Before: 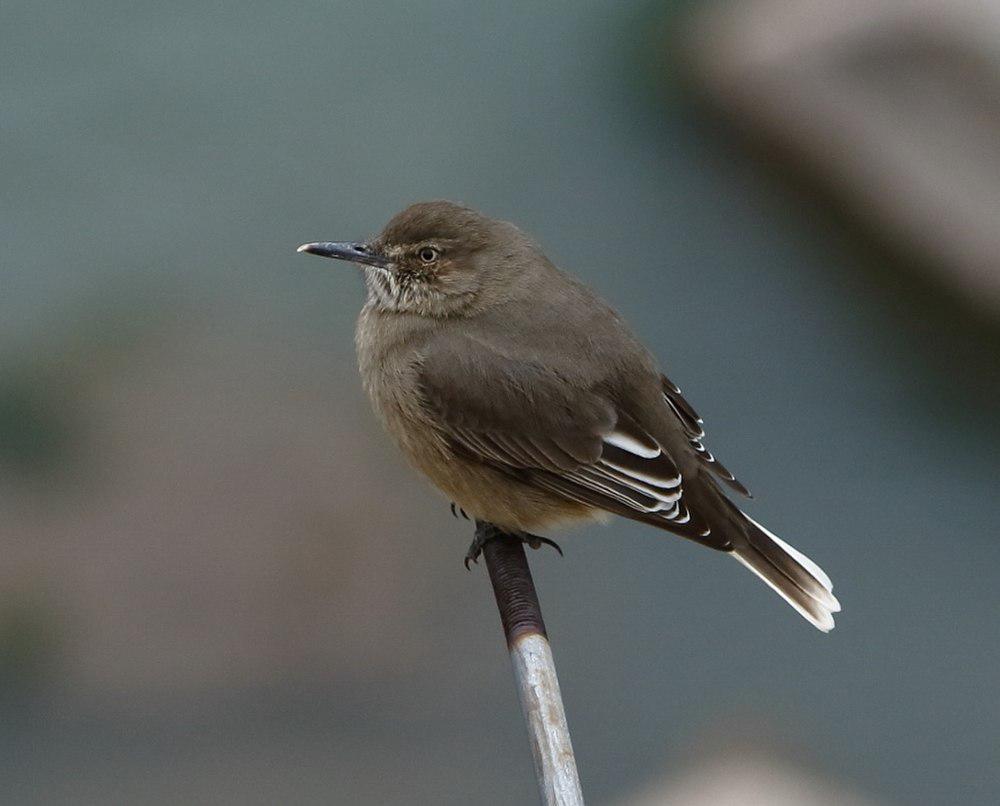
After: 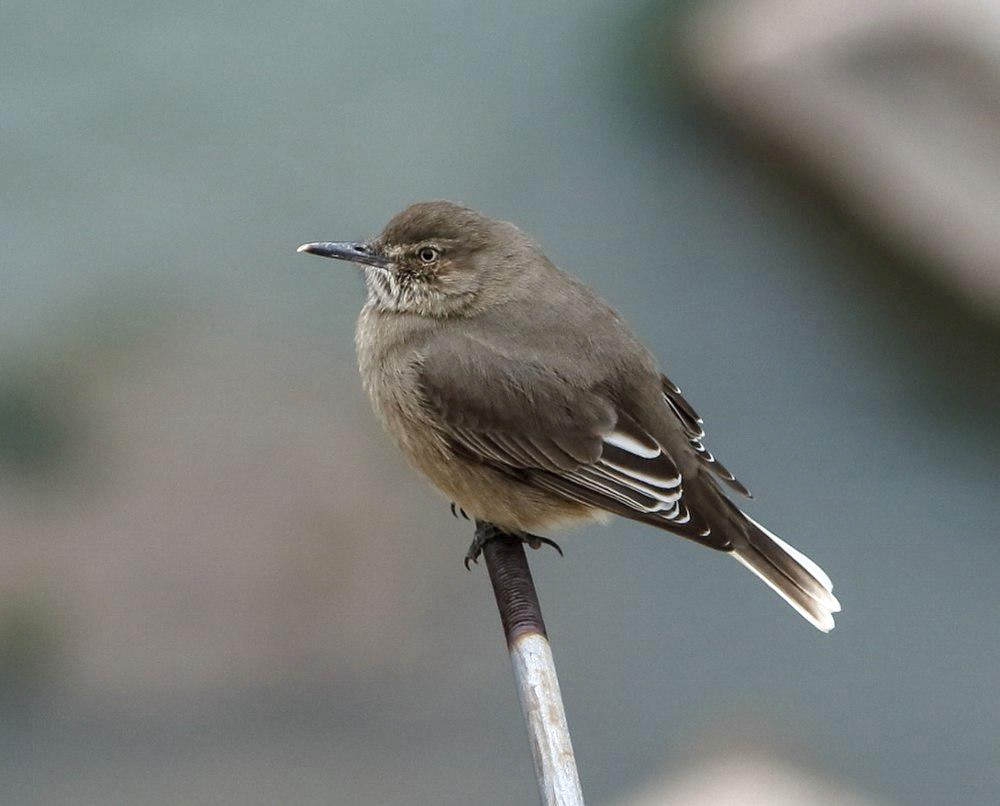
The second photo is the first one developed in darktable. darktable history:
local contrast: on, module defaults
contrast brightness saturation: contrast 0.142, brightness 0.214
color correction: highlights b* 0.063, saturation 0.98
